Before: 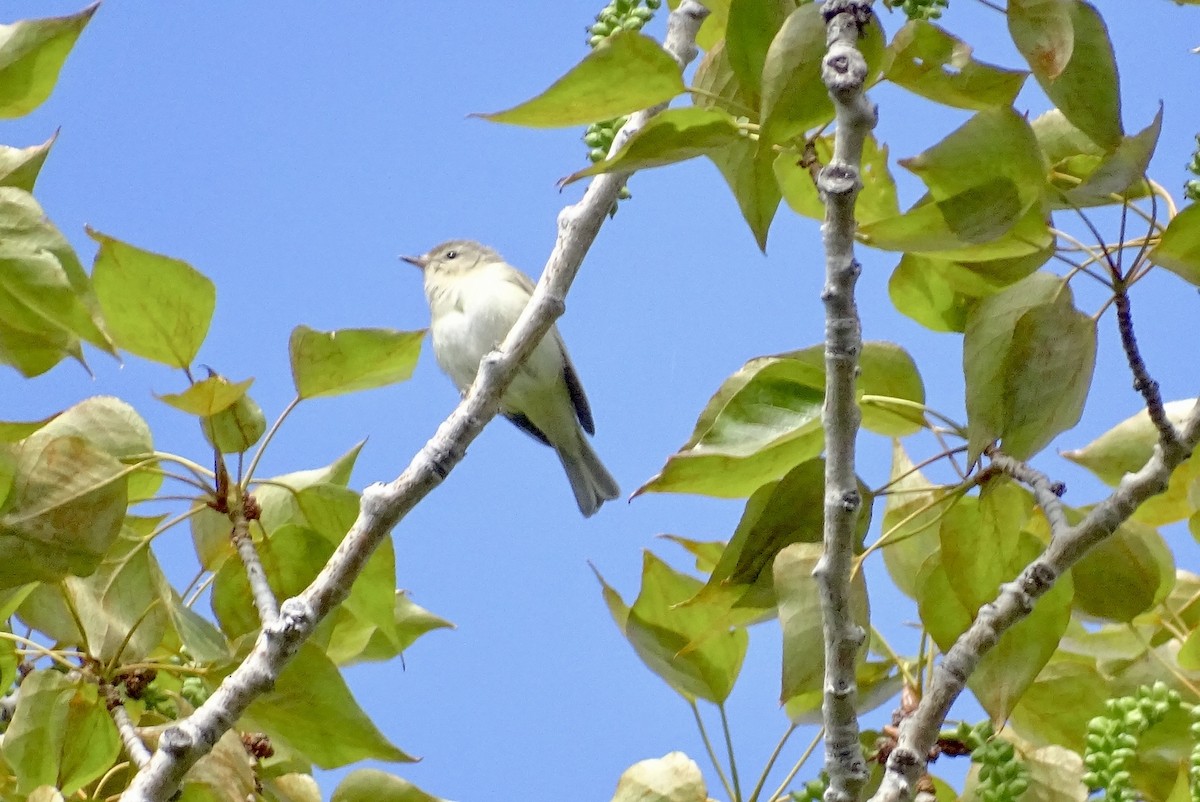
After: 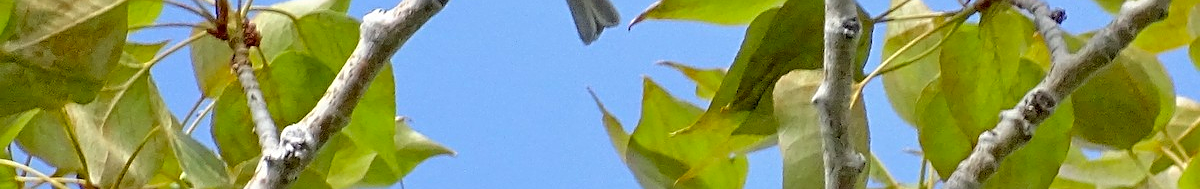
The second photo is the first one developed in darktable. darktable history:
crop and rotate: top 59.073%, bottom 17.268%
sharpen: on, module defaults
